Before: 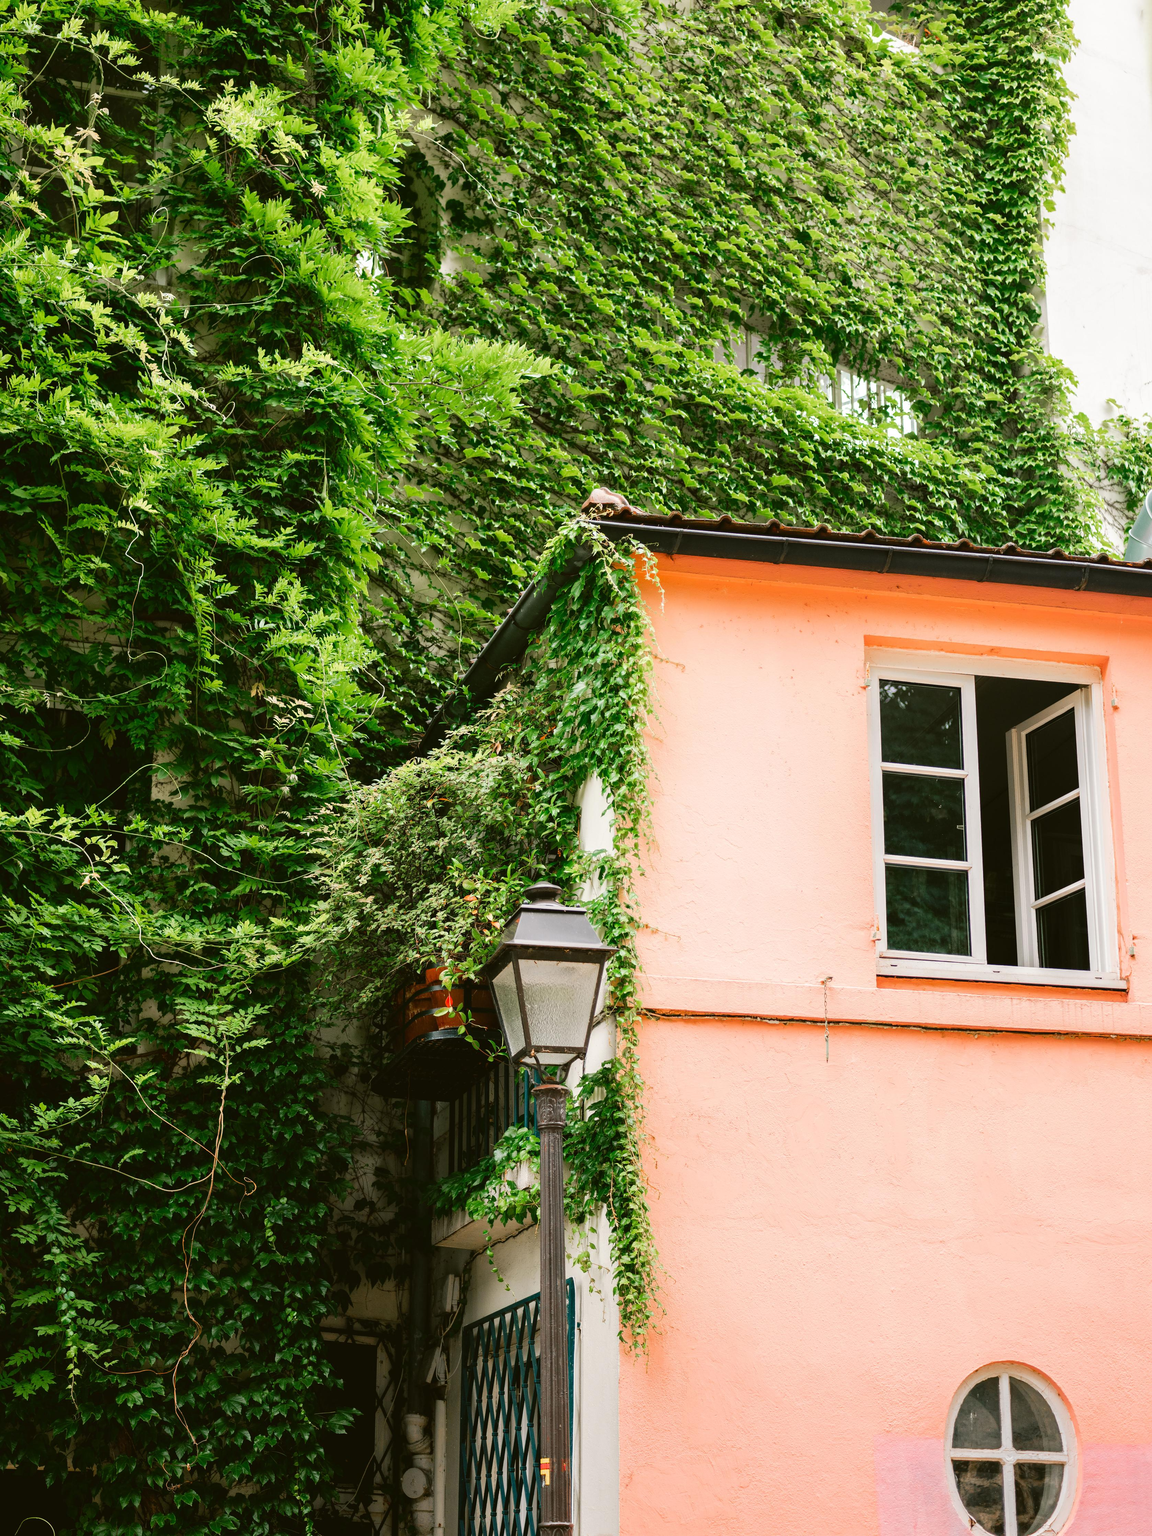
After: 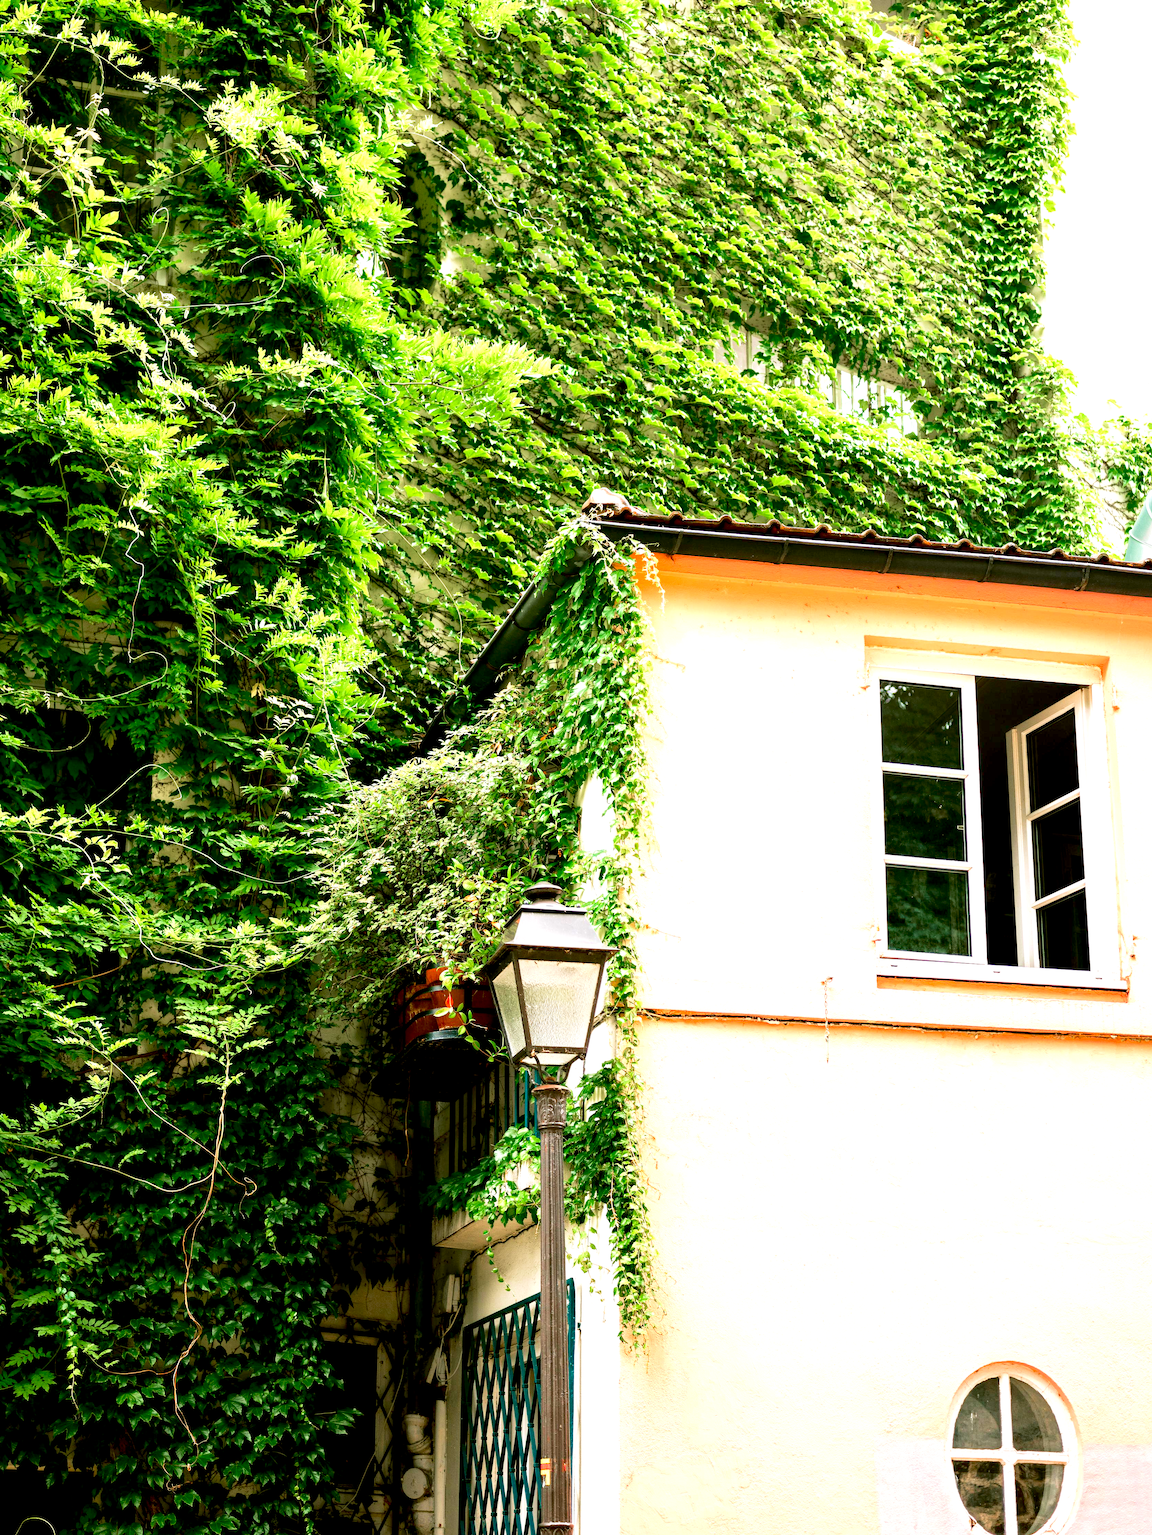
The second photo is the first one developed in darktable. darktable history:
exposure: black level correction 0.01, exposure 1 EV, compensate highlight preservation false
velvia: strength 37.09%
